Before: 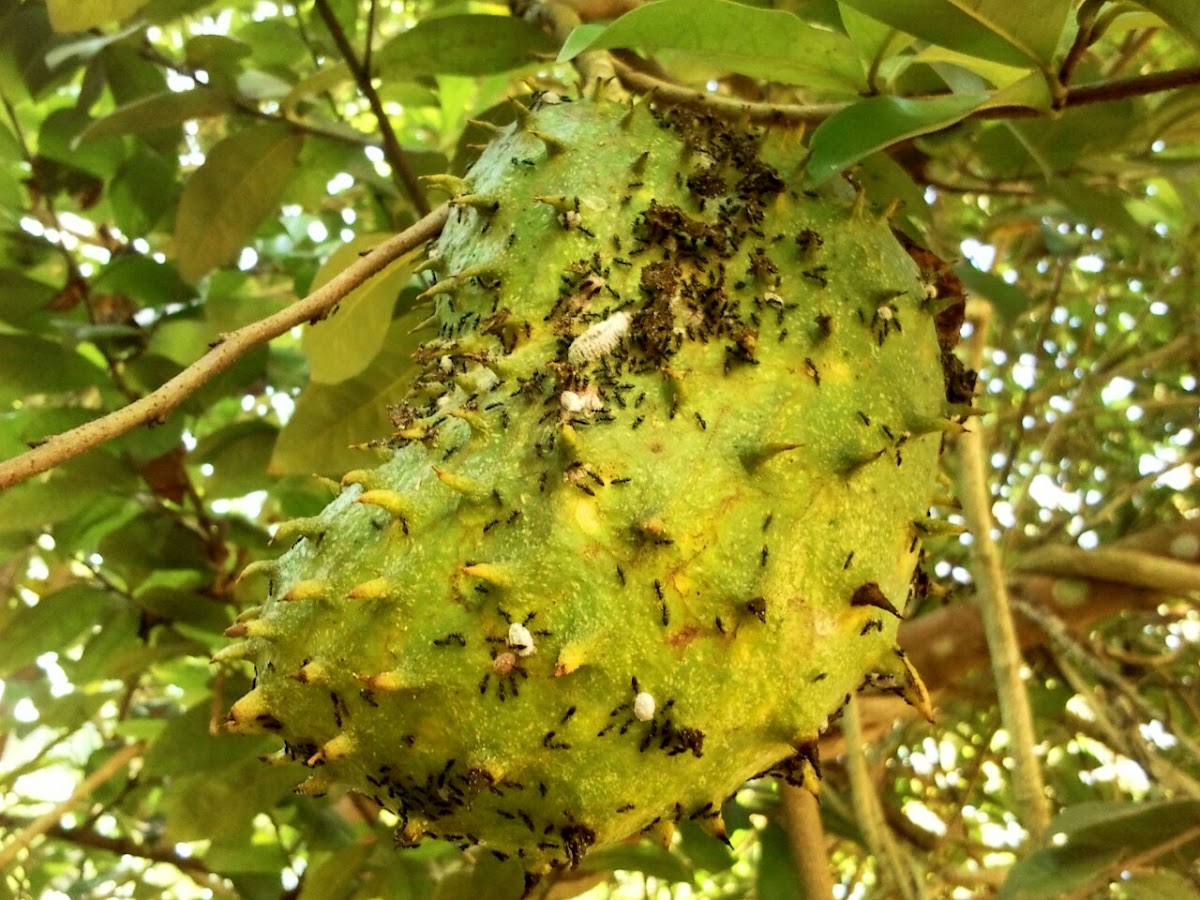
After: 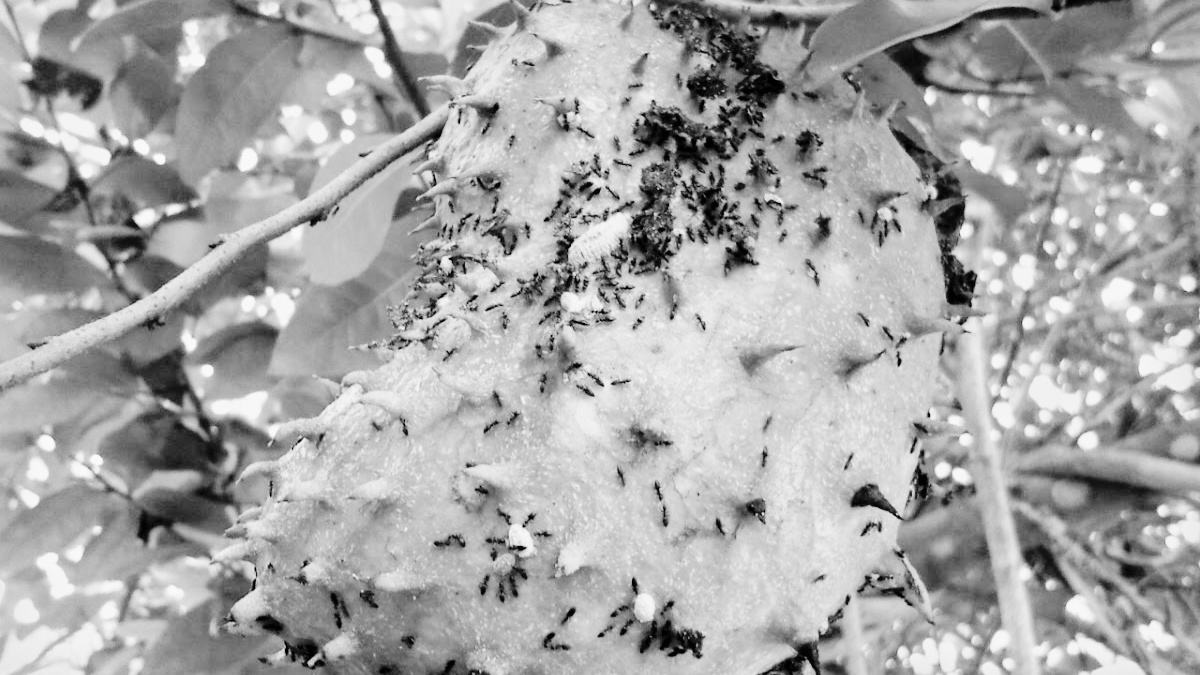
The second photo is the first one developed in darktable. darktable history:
contrast brightness saturation: saturation 0.13
global tonemap: drago (0.7, 100)
tone curve: curves: ch0 [(0, 0) (0.003, 0) (0.011, 0.001) (0.025, 0.003) (0.044, 0.005) (0.069, 0.012) (0.1, 0.023) (0.136, 0.039) (0.177, 0.088) (0.224, 0.15) (0.277, 0.24) (0.335, 0.337) (0.399, 0.437) (0.468, 0.535) (0.543, 0.629) (0.623, 0.71) (0.709, 0.782) (0.801, 0.856) (0.898, 0.94) (1, 1)], preserve colors none
color balance rgb: shadows lift › chroma 11.71%, shadows lift › hue 133.46°, highlights gain › chroma 4%, highlights gain › hue 200.2°, perceptual saturation grading › global saturation 18.05%
crop: top 11.038%, bottom 13.962%
white balance: red 0.766, blue 1.537
monochrome: a -92.57, b 58.91
